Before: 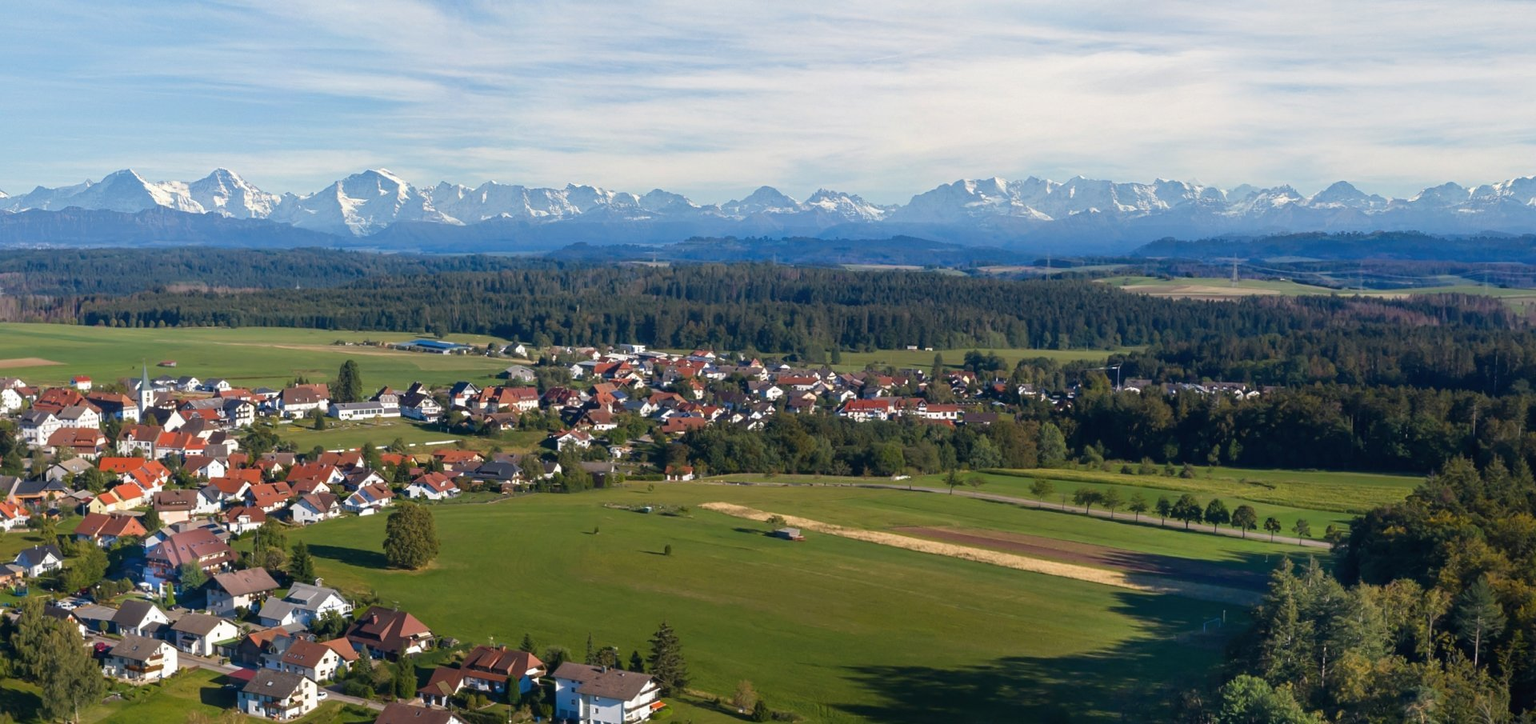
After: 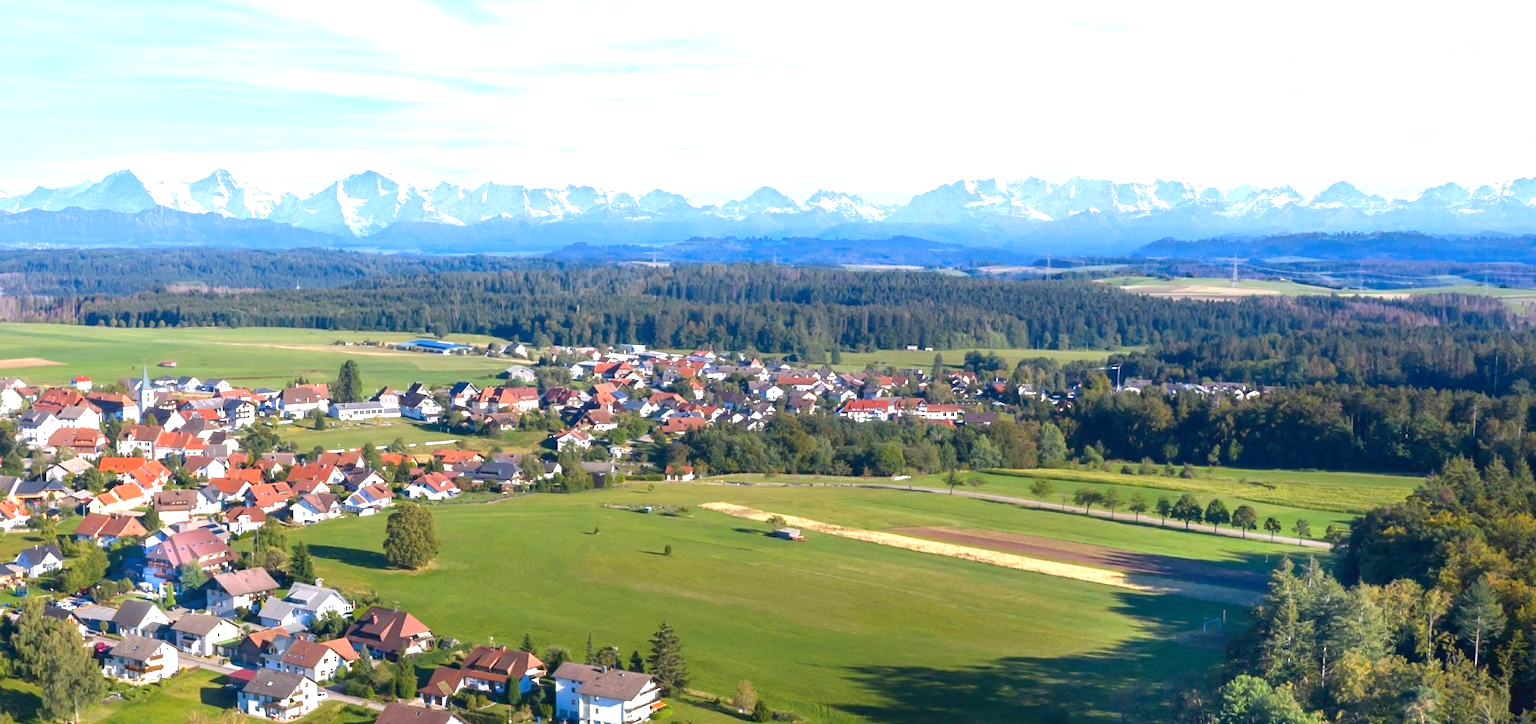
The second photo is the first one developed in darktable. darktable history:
white balance: red 0.984, blue 1.059
exposure: black level correction 0.001, exposure 1.129 EV, compensate exposure bias true, compensate highlight preservation false
levels: levels [0, 0.478, 1]
